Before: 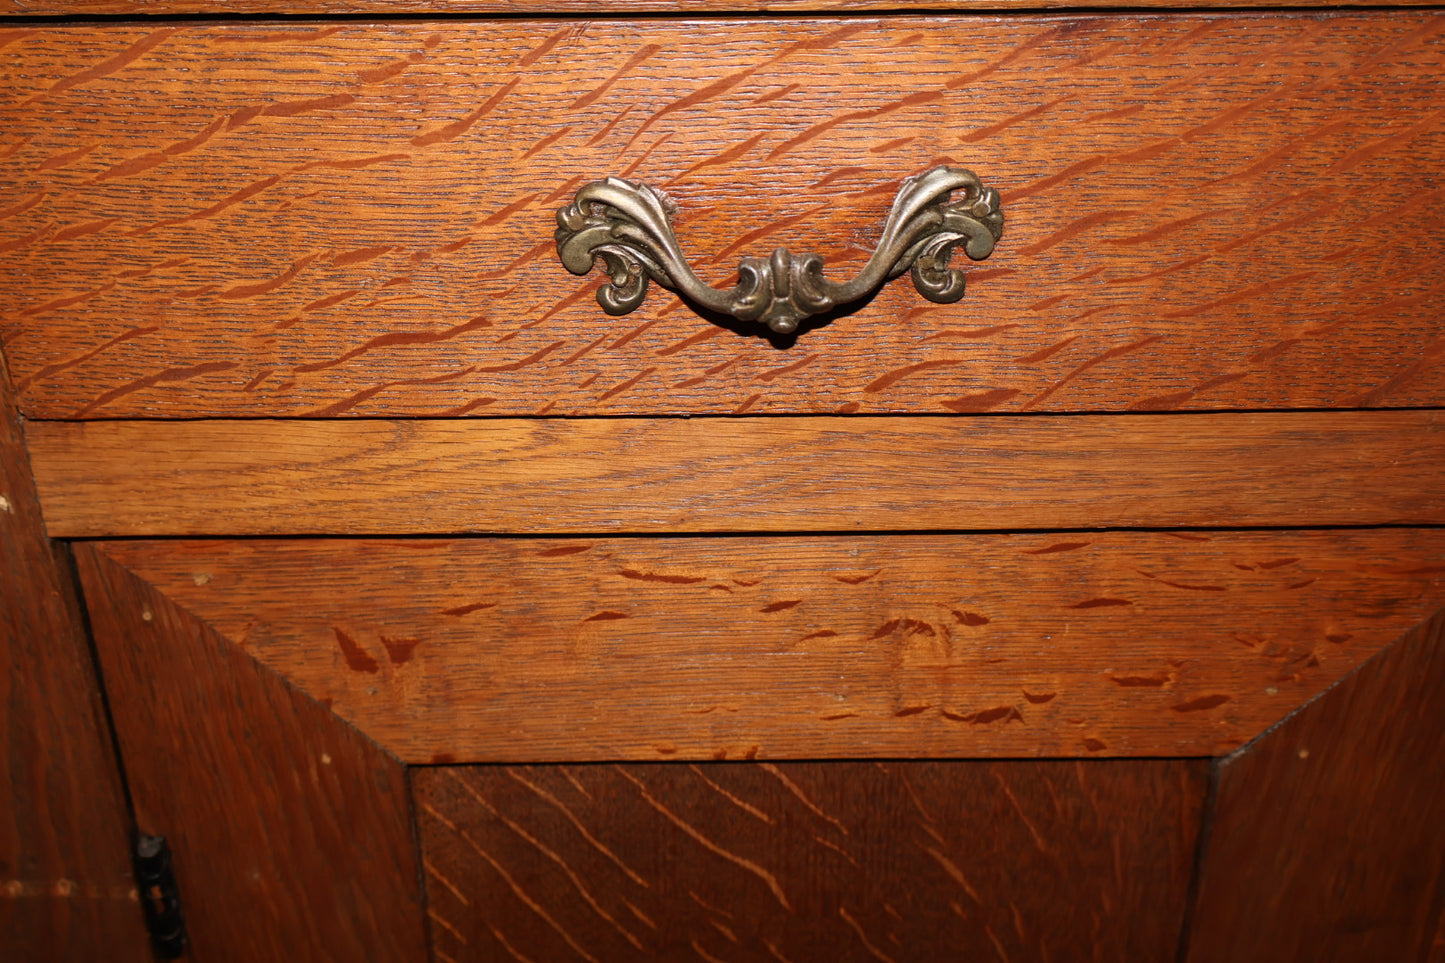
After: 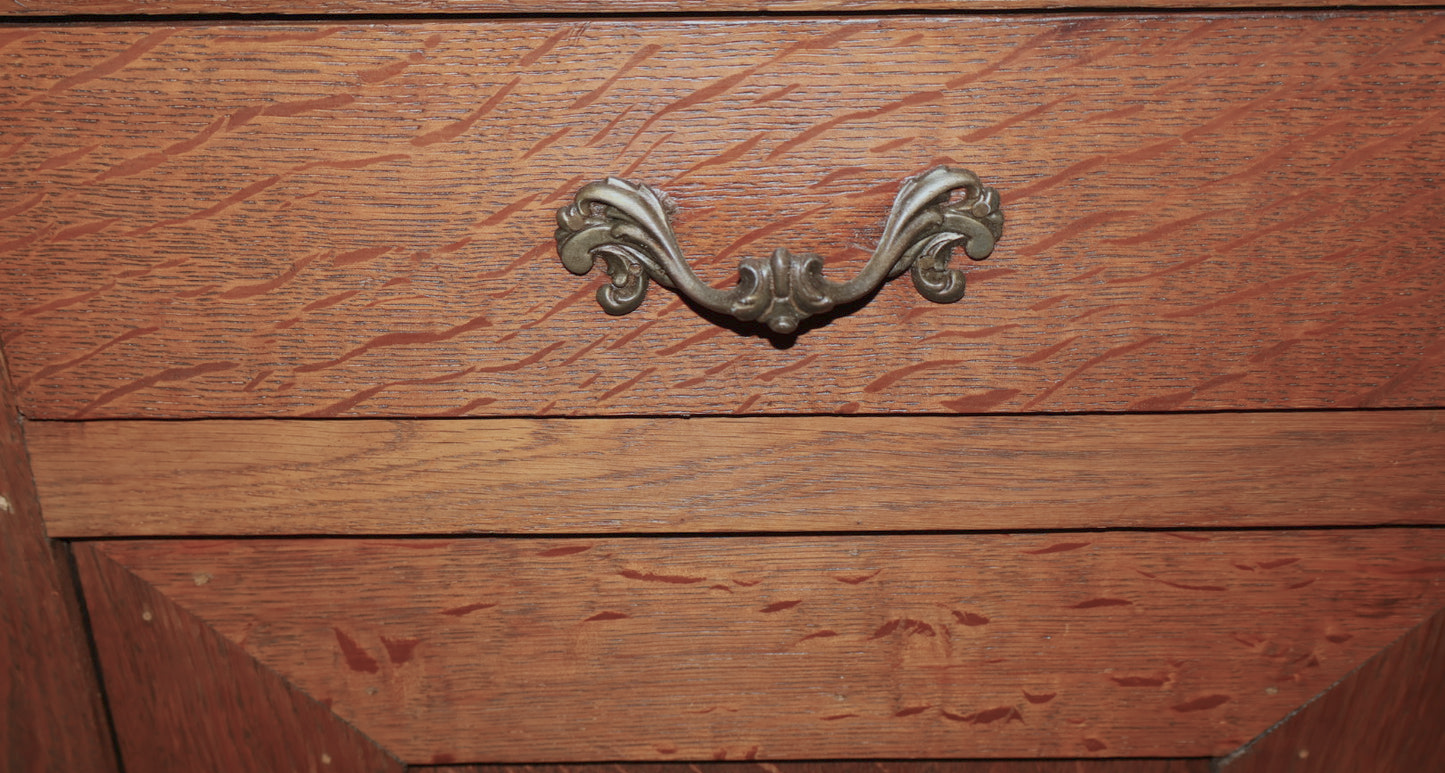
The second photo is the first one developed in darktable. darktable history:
crop: bottom 19.644%
white balance: red 0.925, blue 1.046
color balance rgb: perceptual saturation grading › global saturation -27.94%, hue shift -2.27°, contrast -21.26%
